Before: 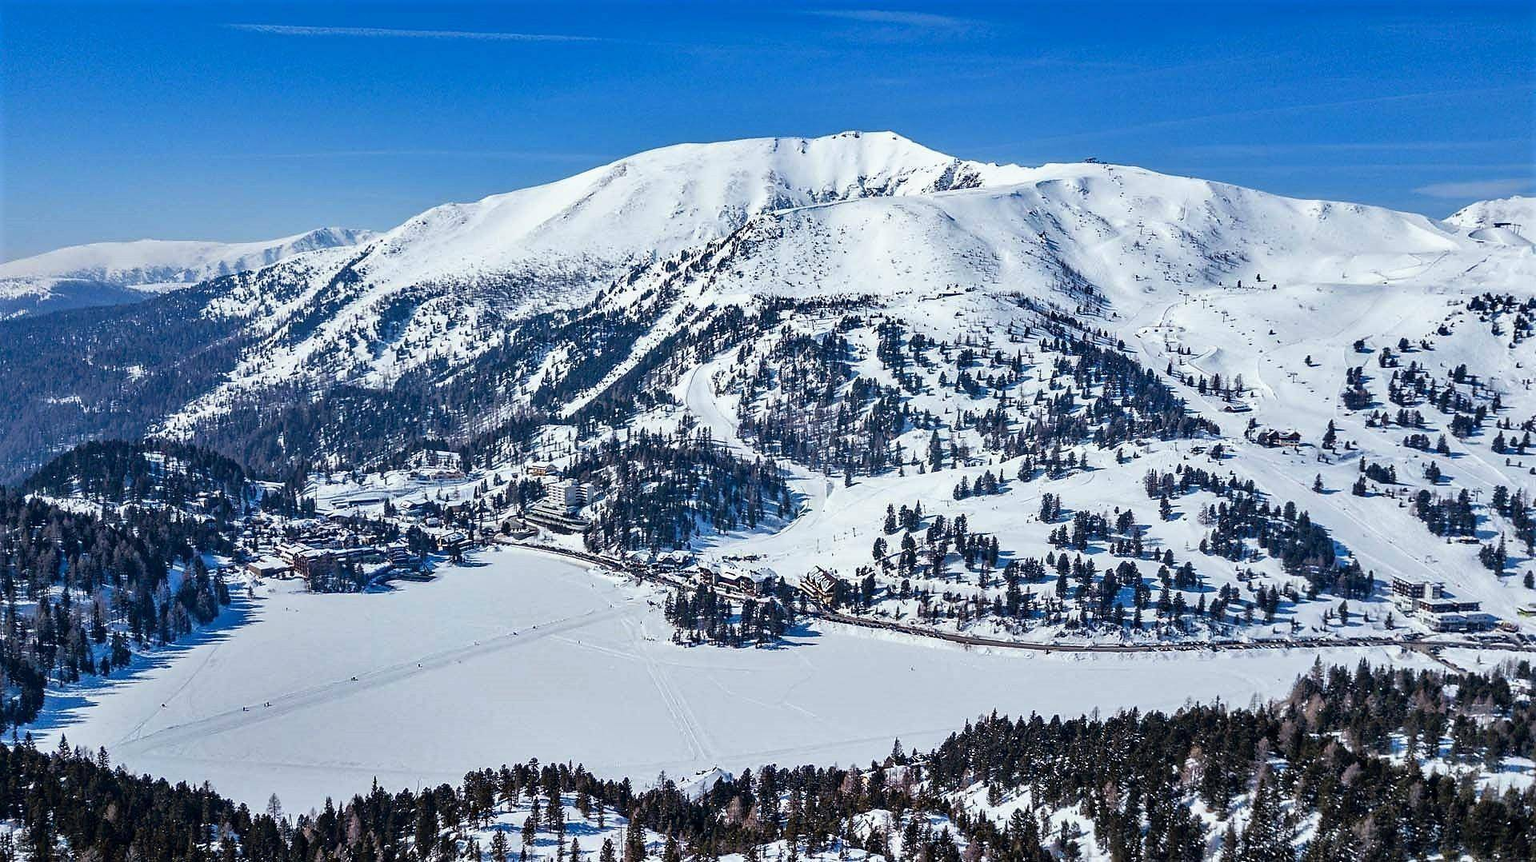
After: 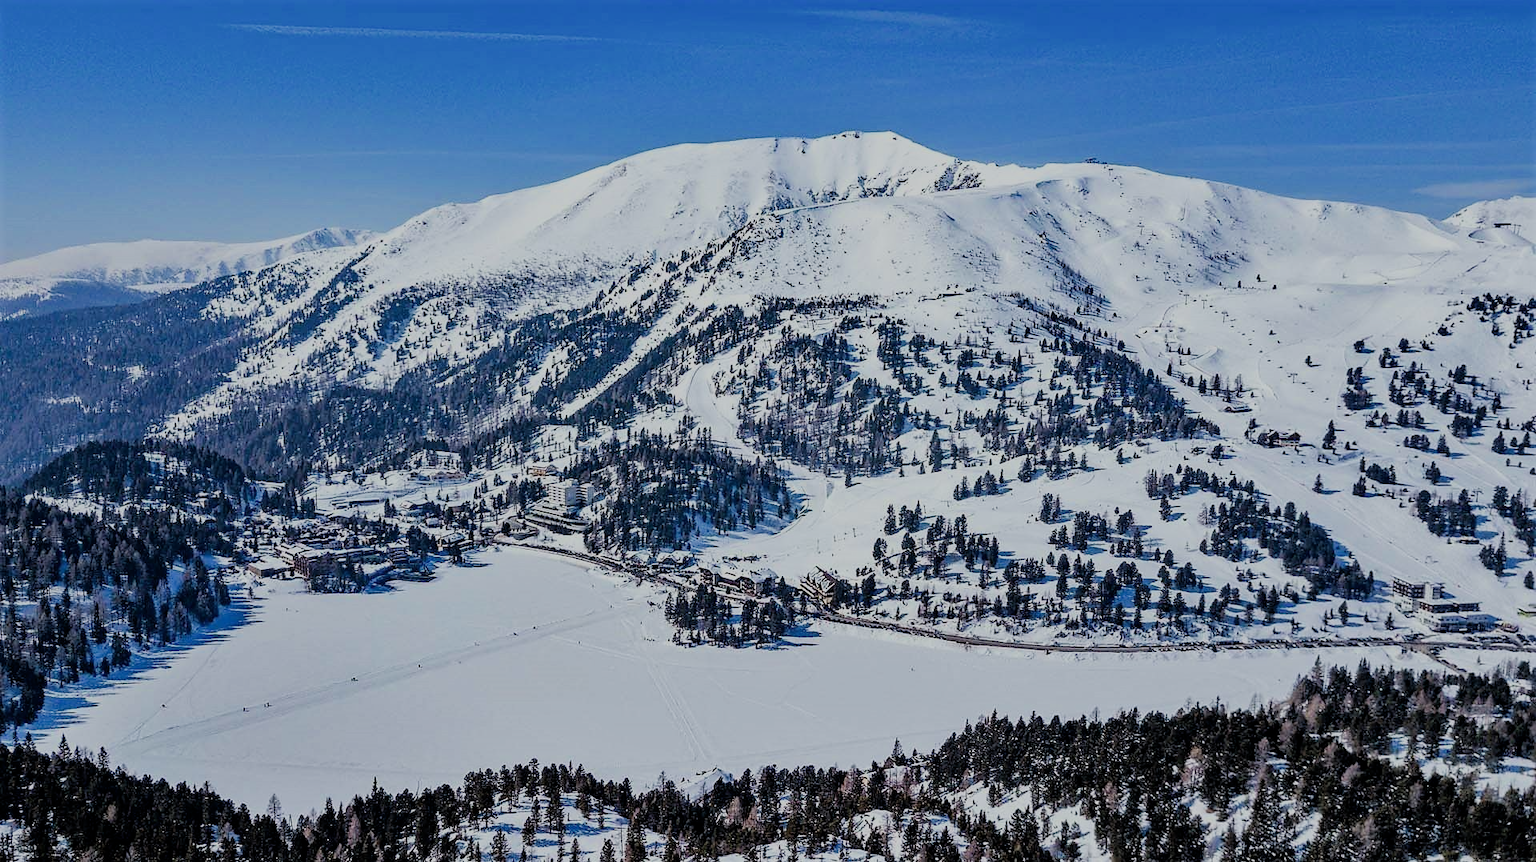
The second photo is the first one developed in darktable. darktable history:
filmic rgb: middle gray luminance 29.91%, black relative exposure -8.94 EV, white relative exposure 6.99 EV, threshold 3.05 EV, target black luminance 0%, hardness 2.91, latitude 1.84%, contrast 0.961, highlights saturation mix 4.7%, shadows ↔ highlights balance 11.82%, iterations of high-quality reconstruction 0, enable highlight reconstruction true
